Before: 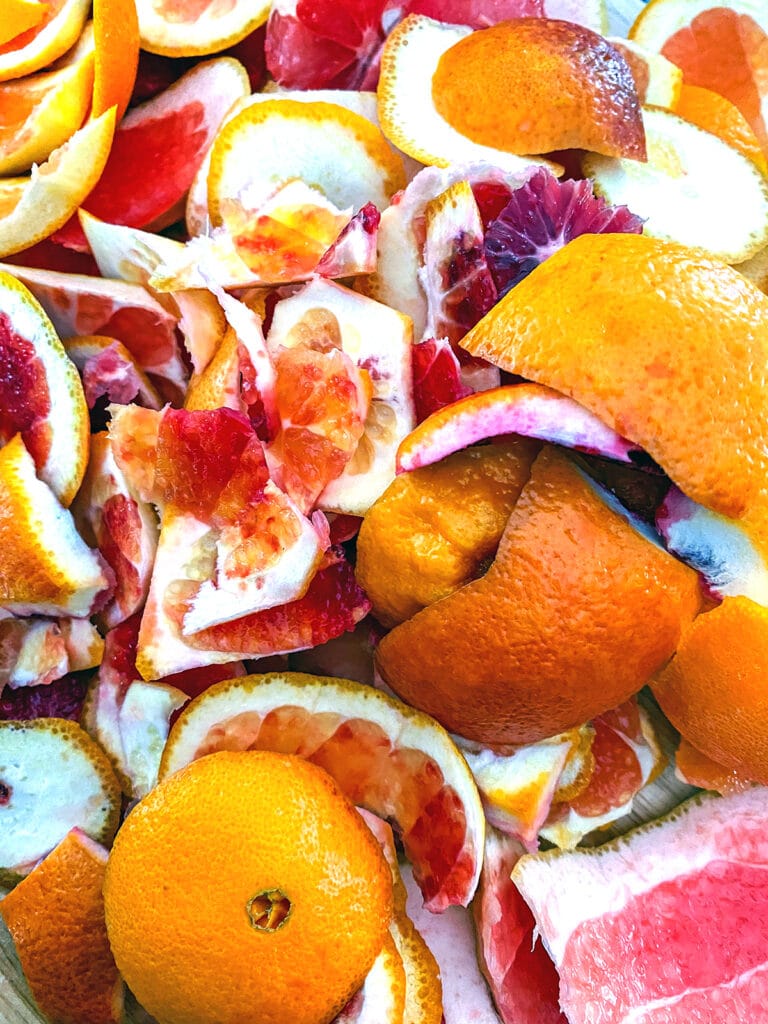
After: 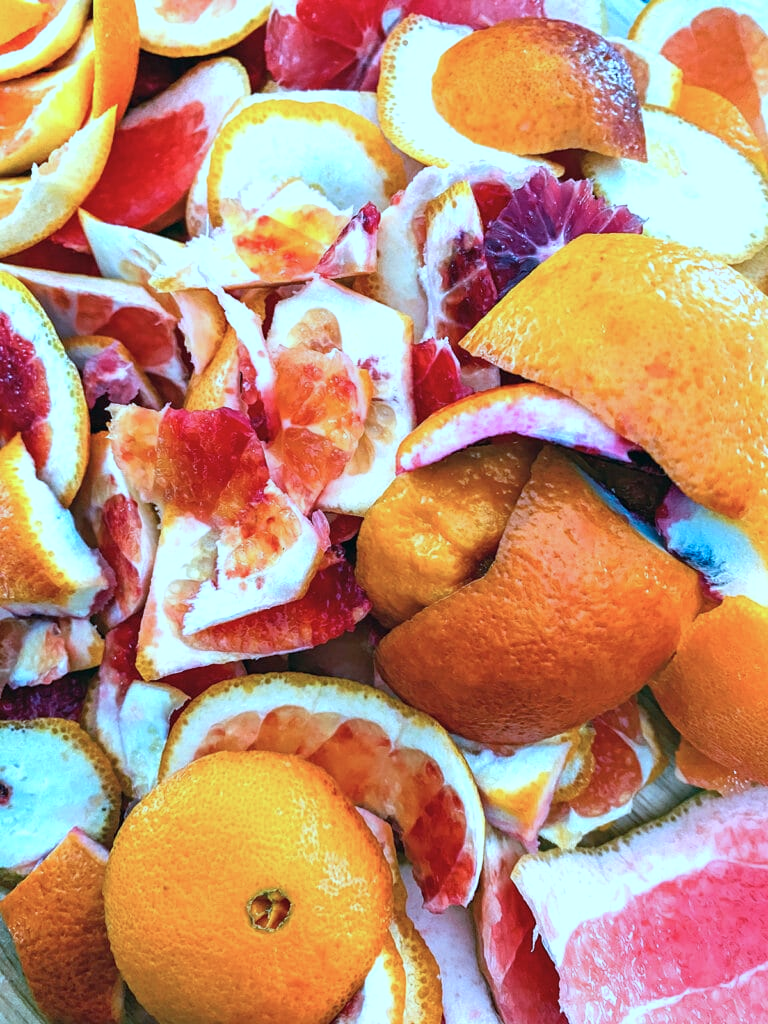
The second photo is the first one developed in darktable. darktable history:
color correction: highlights a* -9.64, highlights b* -21.59
